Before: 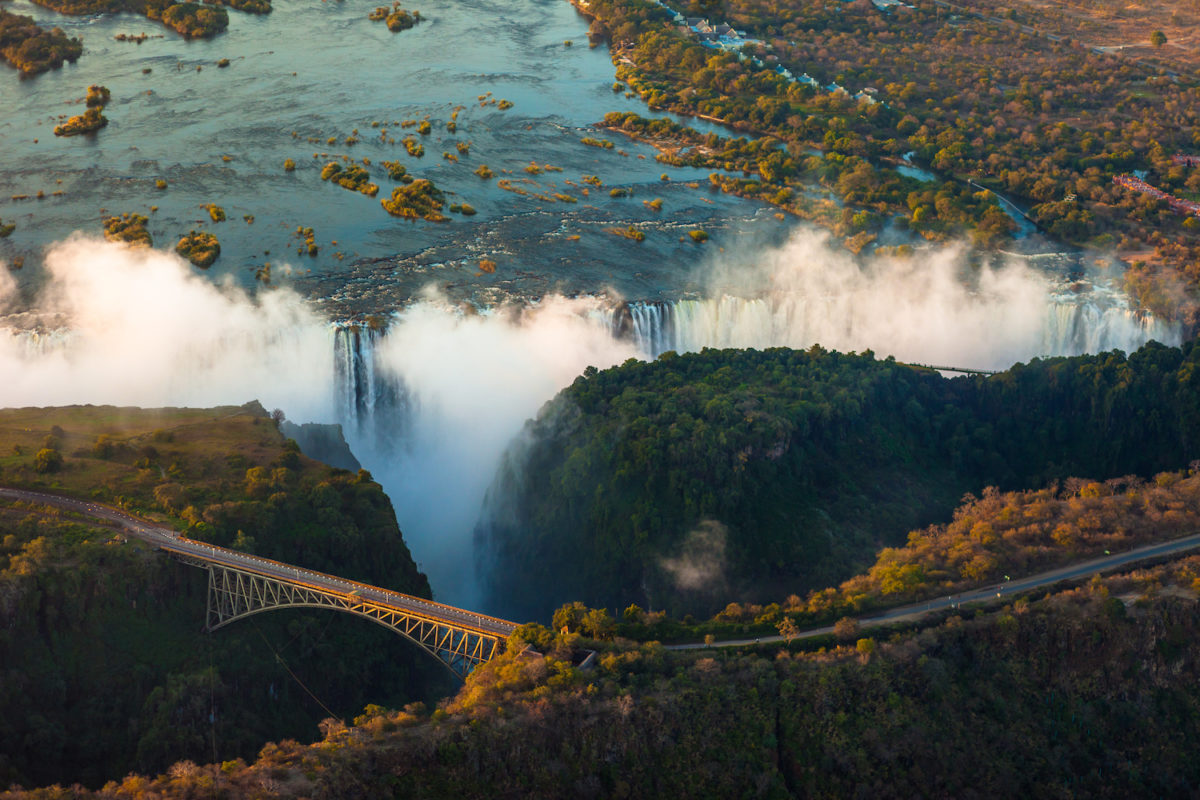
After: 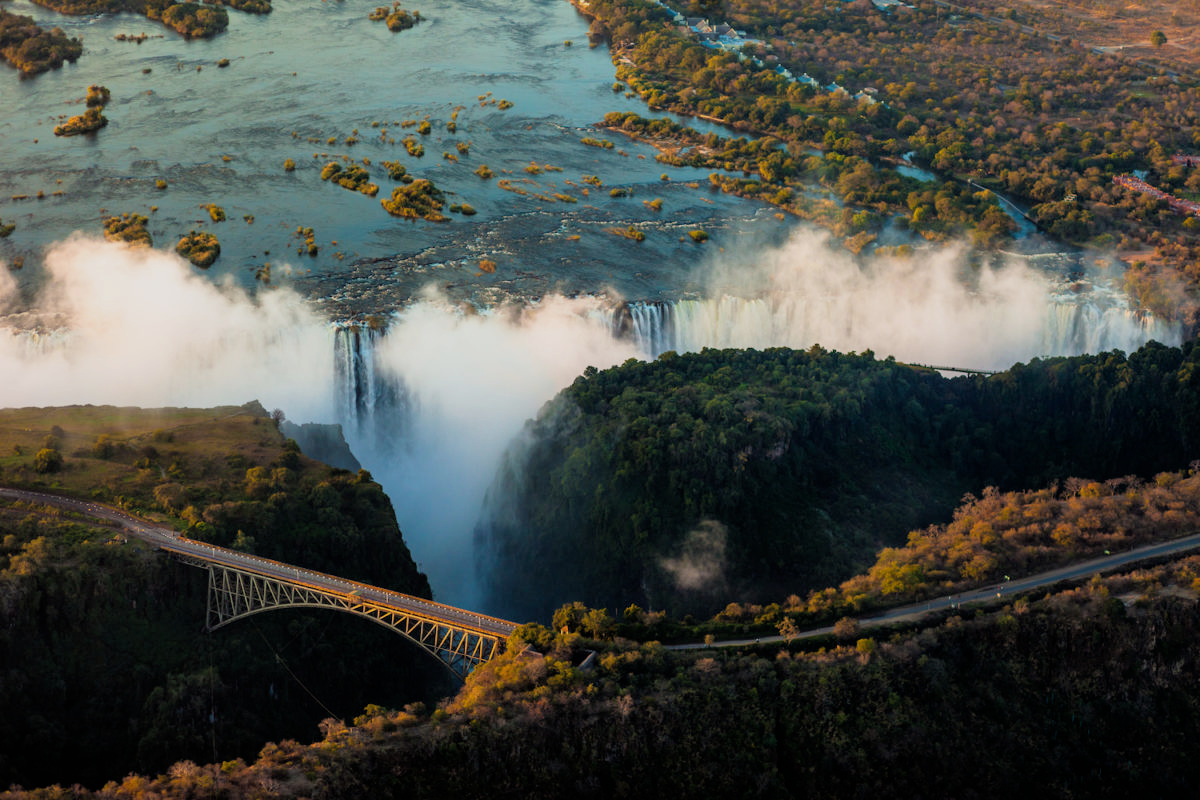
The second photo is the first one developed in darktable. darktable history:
filmic rgb: black relative exposure -5.83 EV, white relative exposure 3.4 EV, hardness 3.68
